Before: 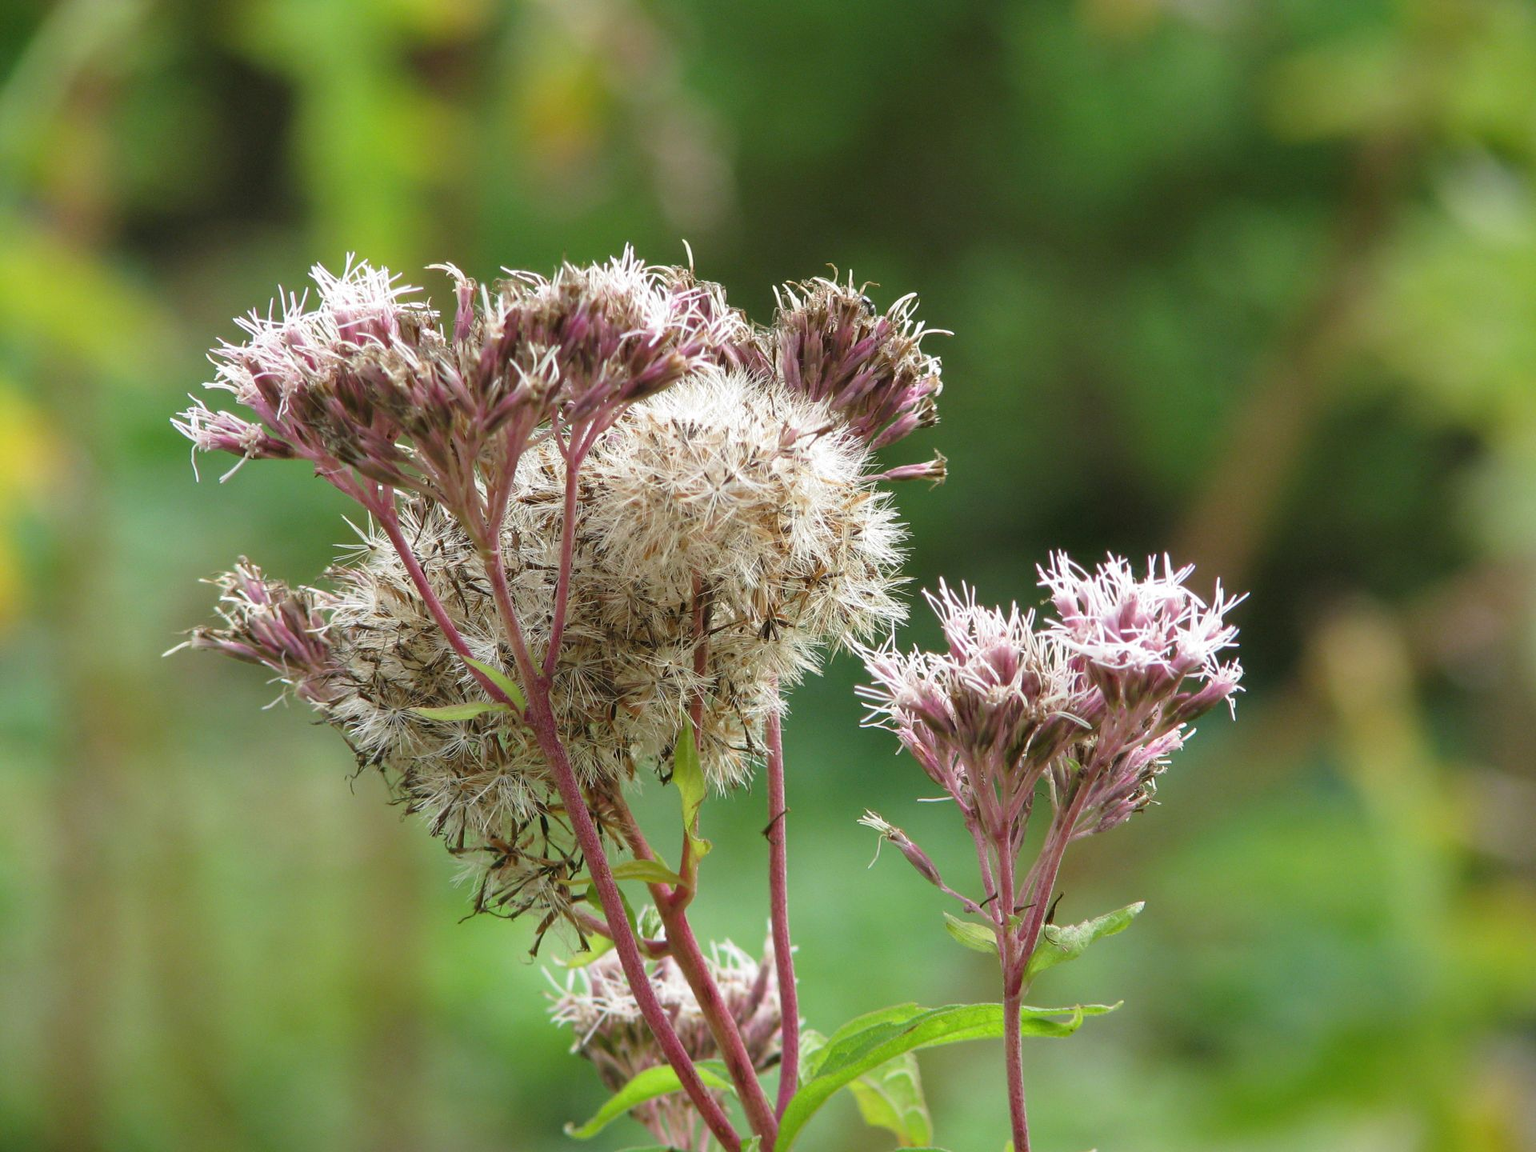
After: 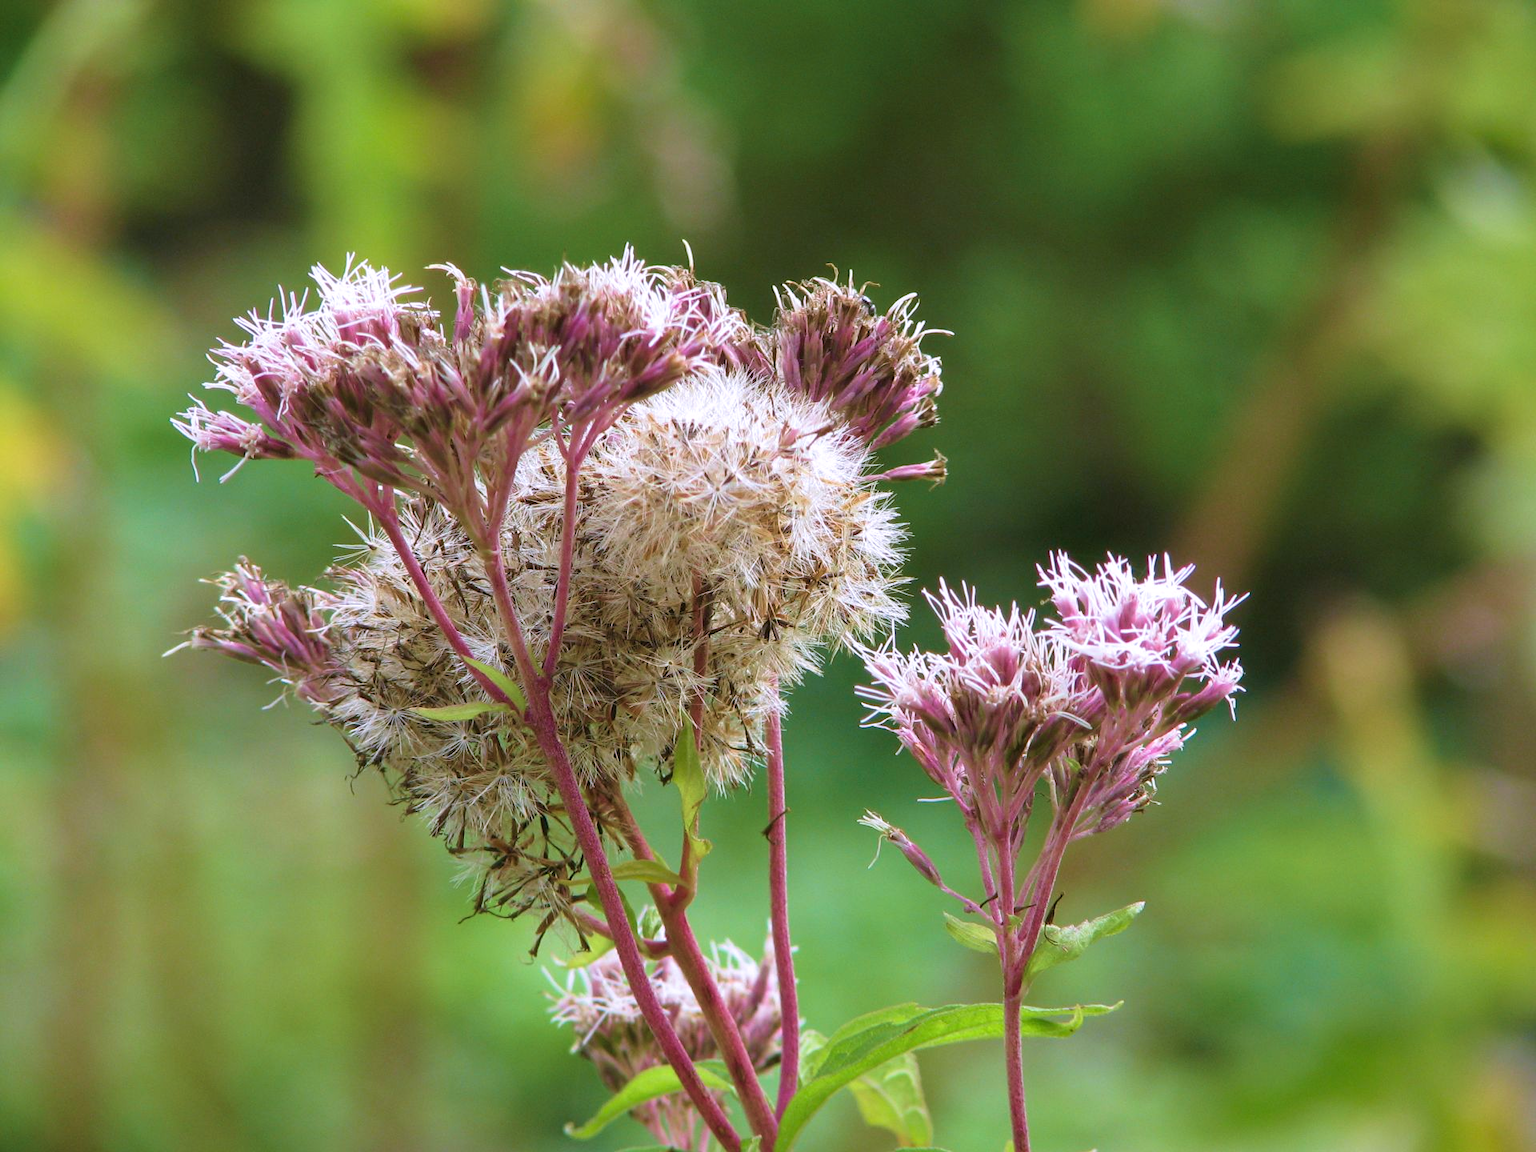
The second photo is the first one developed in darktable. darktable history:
velvia: strength 45%
white balance: red 1.004, blue 1.096
